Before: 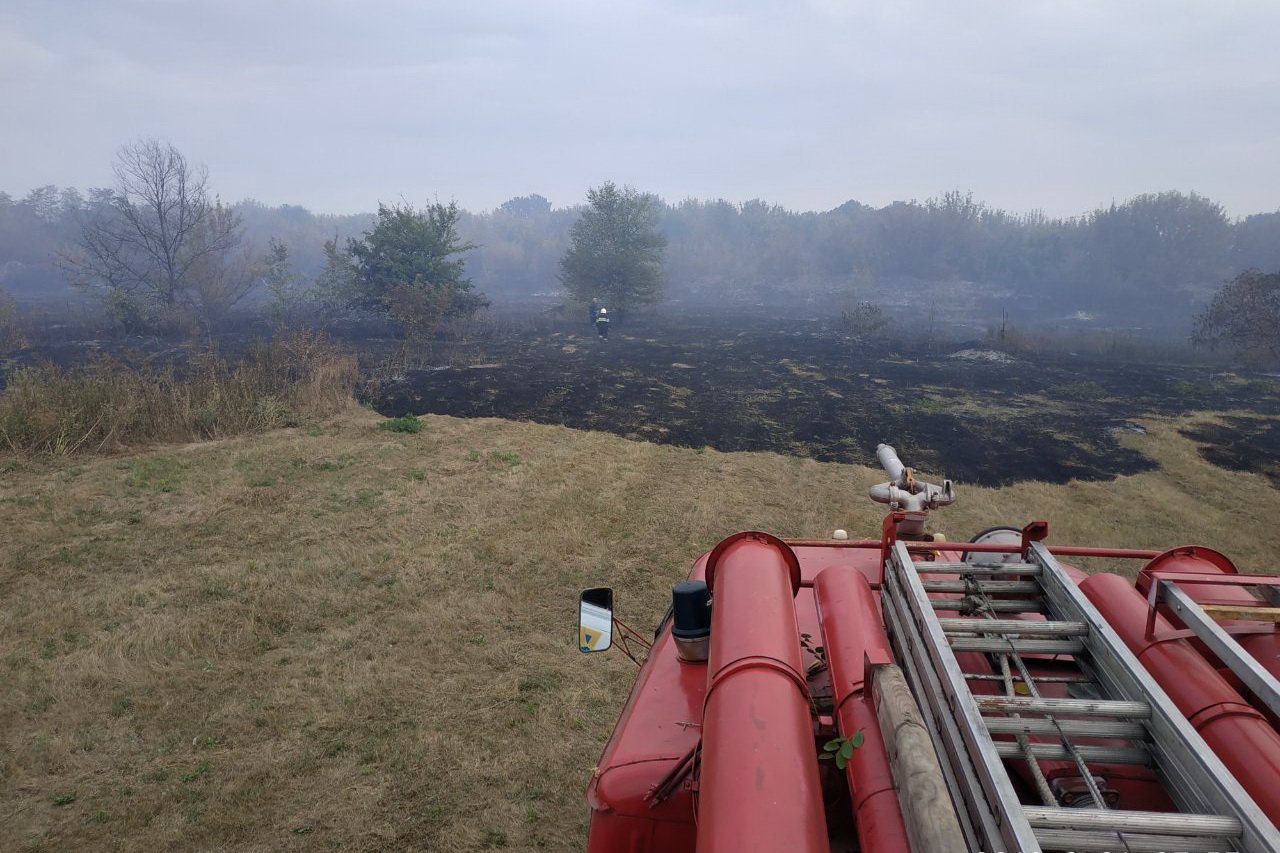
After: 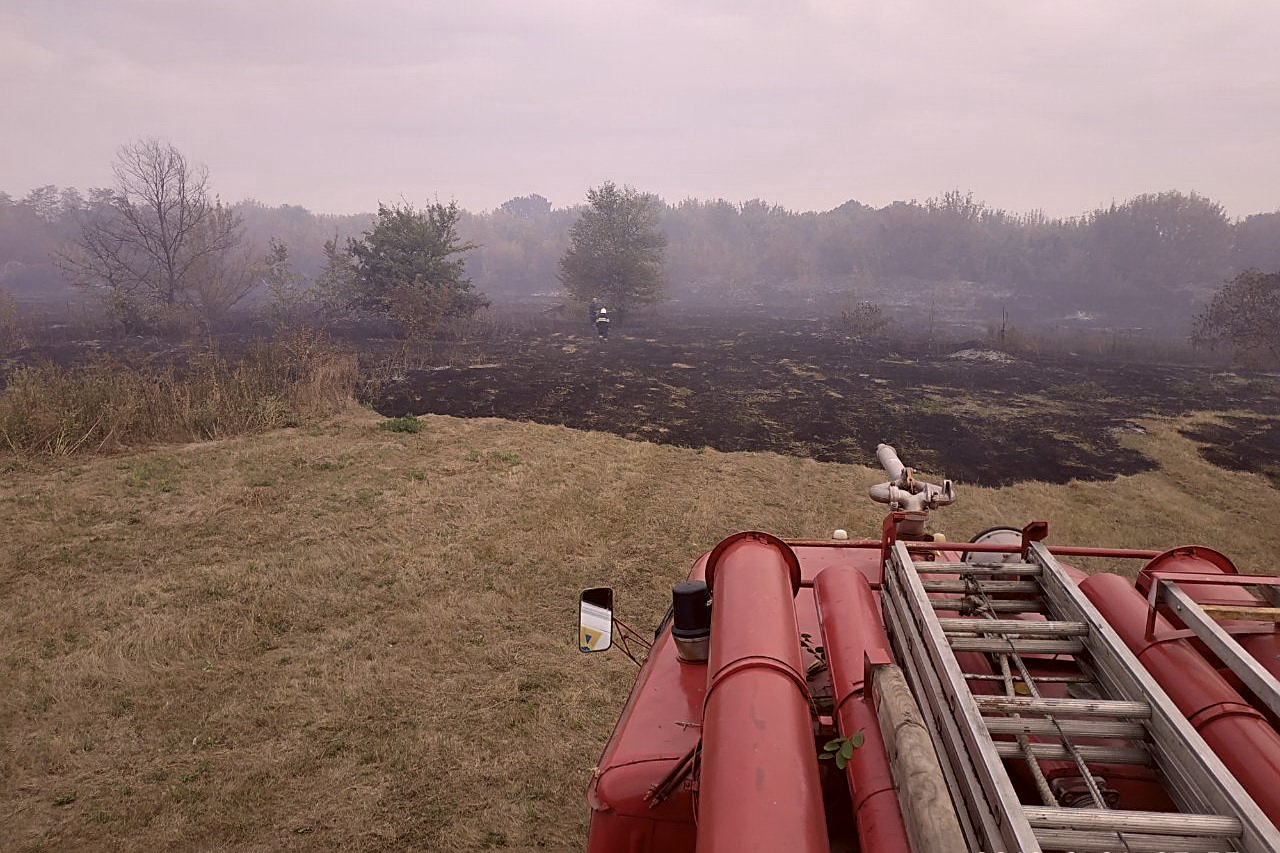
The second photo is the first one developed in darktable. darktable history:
sharpen: on, module defaults
color correction: highlights a* 10.21, highlights b* 9.79, shadows a* 8.61, shadows b* 7.88, saturation 0.8
